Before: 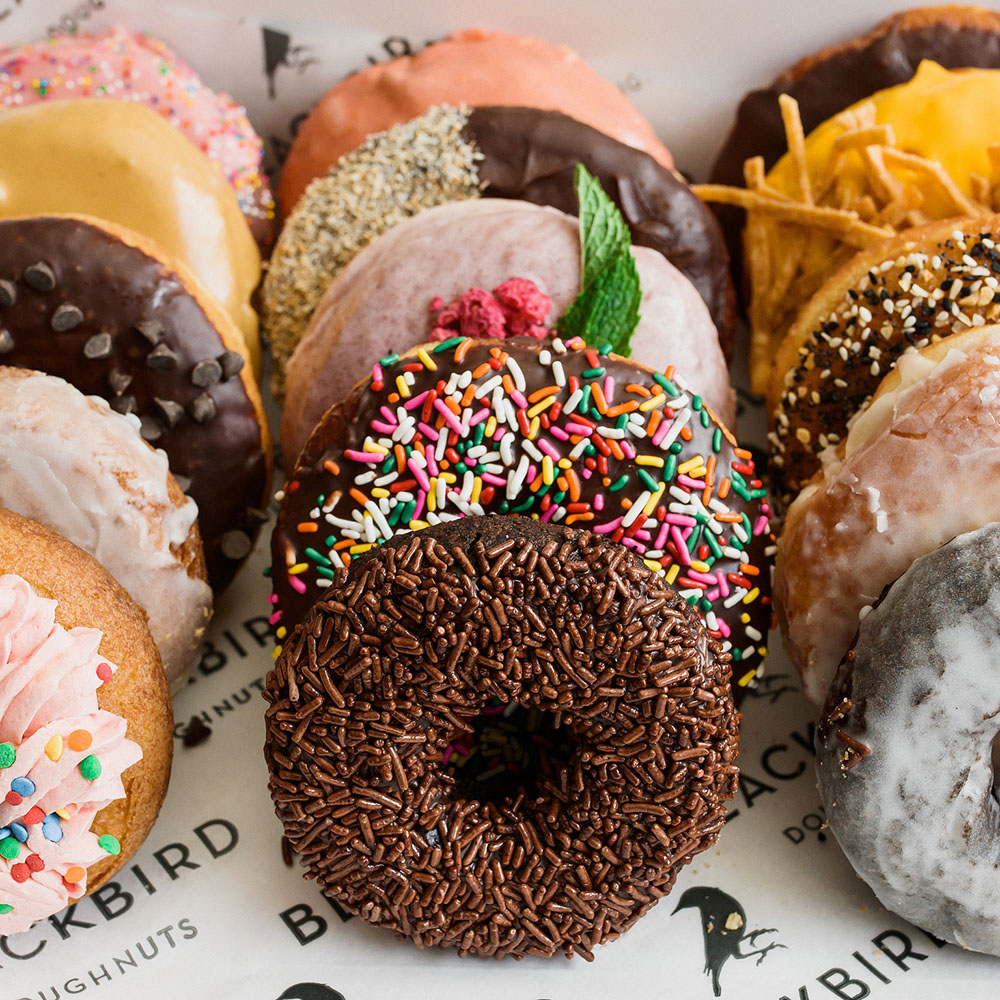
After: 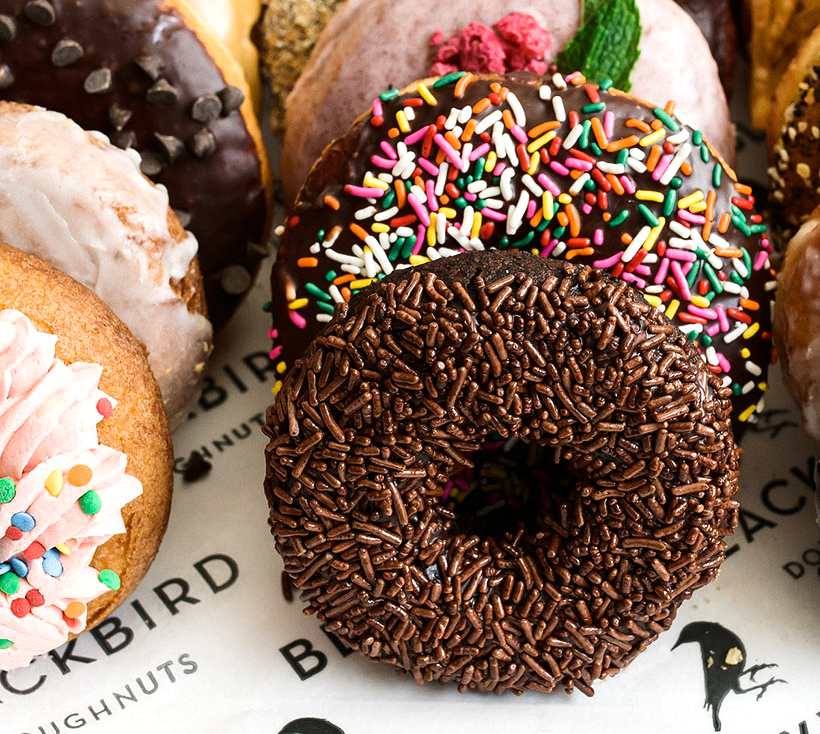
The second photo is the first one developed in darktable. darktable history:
crop: top 26.531%, right 17.959%
tone equalizer: -8 EV -0.417 EV, -7 EV -0.389 EV, -6 EV -0.333 EV, -5 EV -0.222 EV, -3 EV 0.222 EV, -2 EV 0.333 EV, -1 EV 0.389 EV, +0 EV 0.417 EV, edges refinement/feathering 500, mask exposure compensation -1.57 EV, preserve details no
